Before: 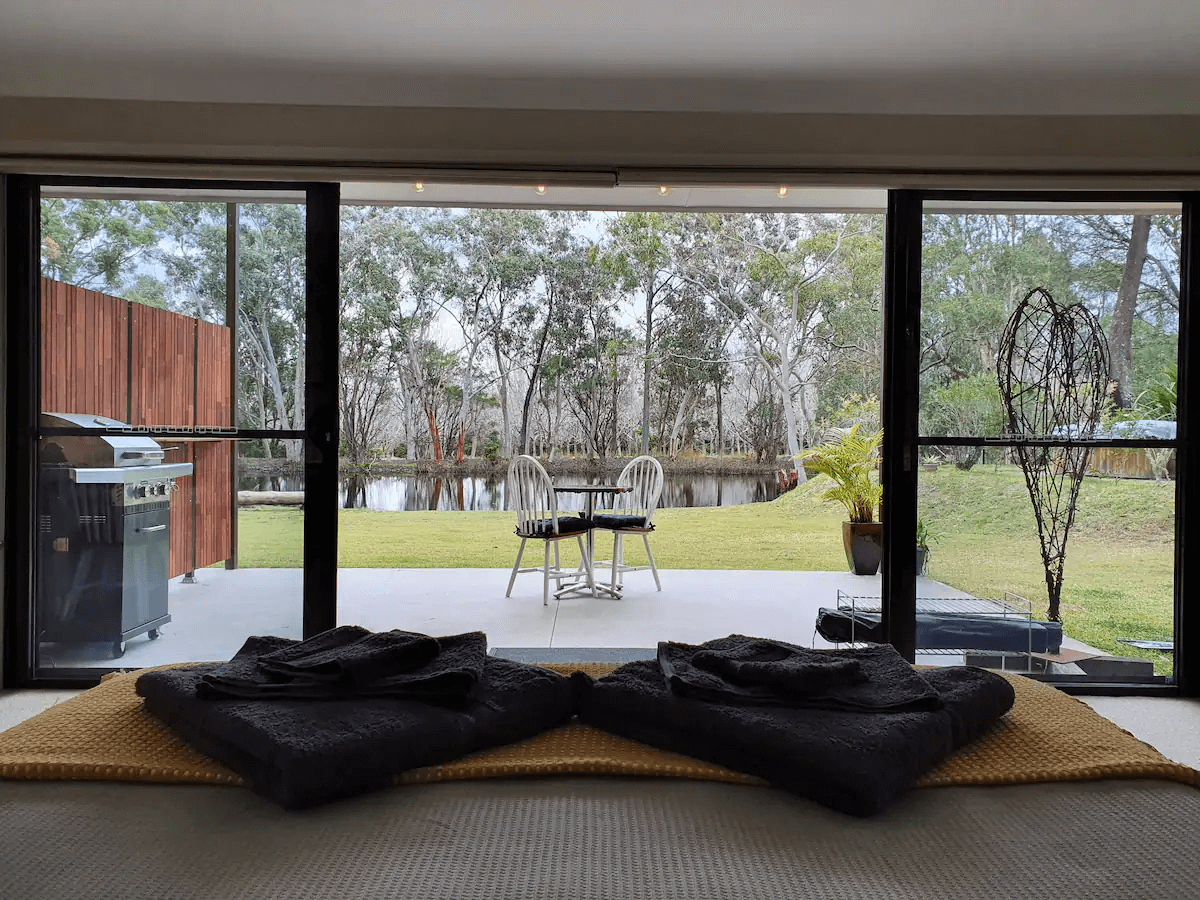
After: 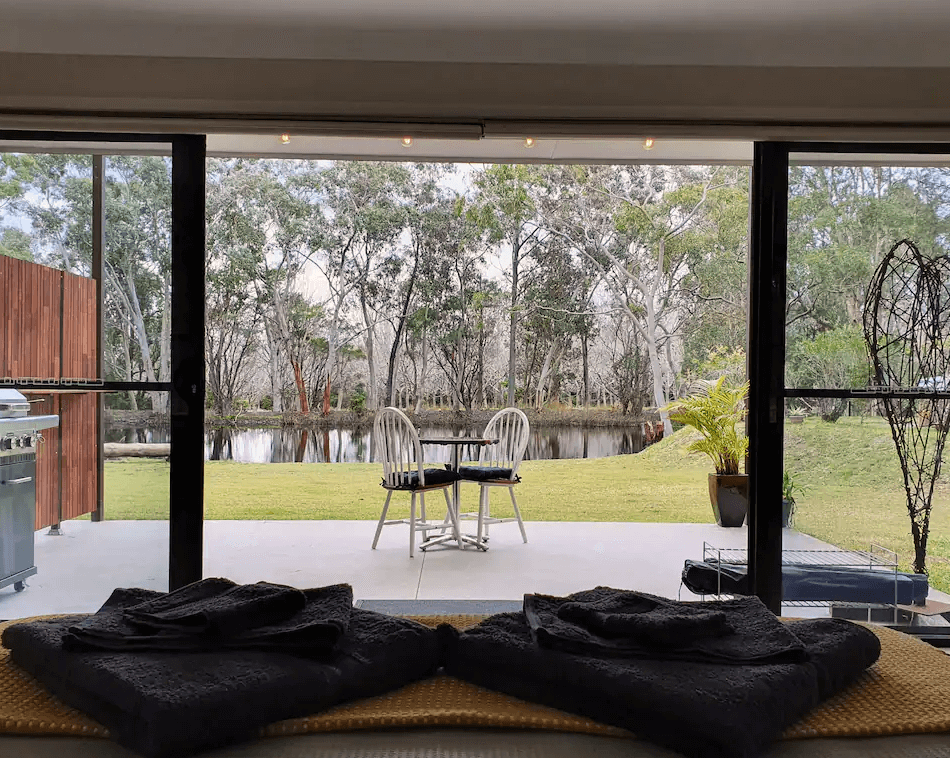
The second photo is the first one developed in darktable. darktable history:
crop: left 11.225%, top 5.381%, right 9.565%, bottom 10.314%
color correction: highlights a* 3.84, highlights b* 5.07
color zones: curves: ch0 [(0.068, 0.464) (0.25, 0.5) (0.48, 0.508) (0.75, 0.536) (0.886, 0.476) (0.967, 0.456)]; ch1 [(0.066, 0.456) (0.25, 0.5) (0.616, 0.508) (0.746, 0.56) (0.934, 0.444)]
